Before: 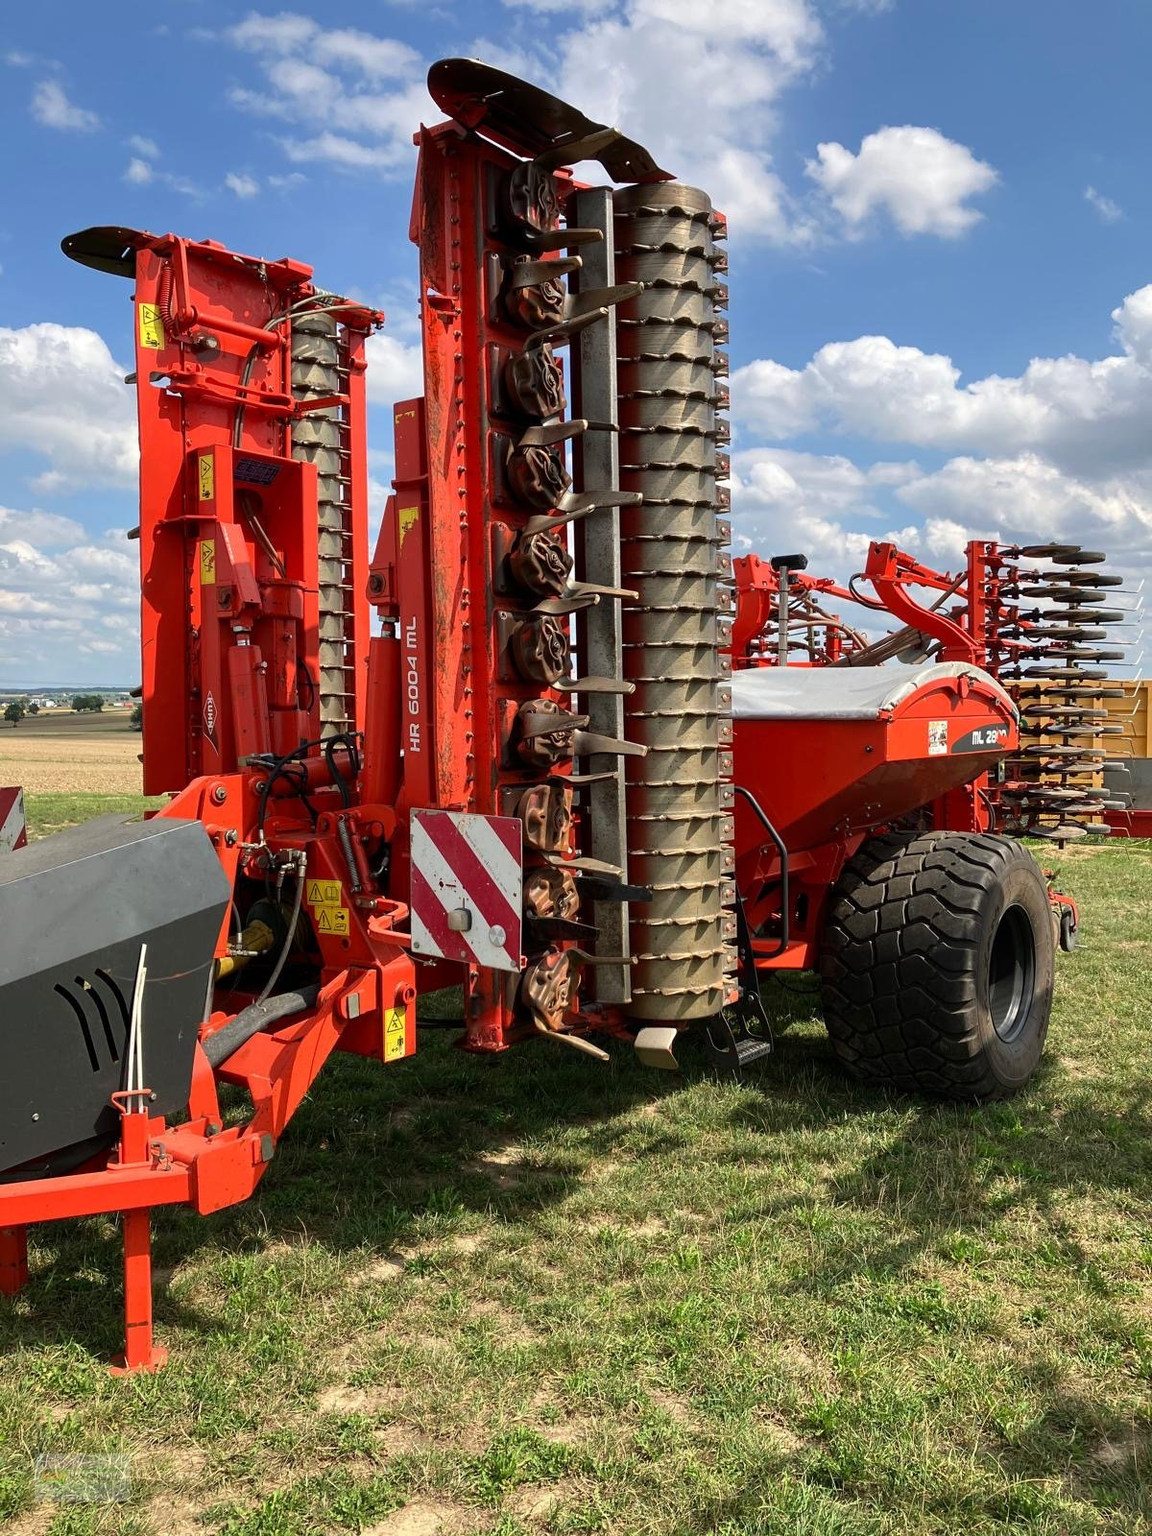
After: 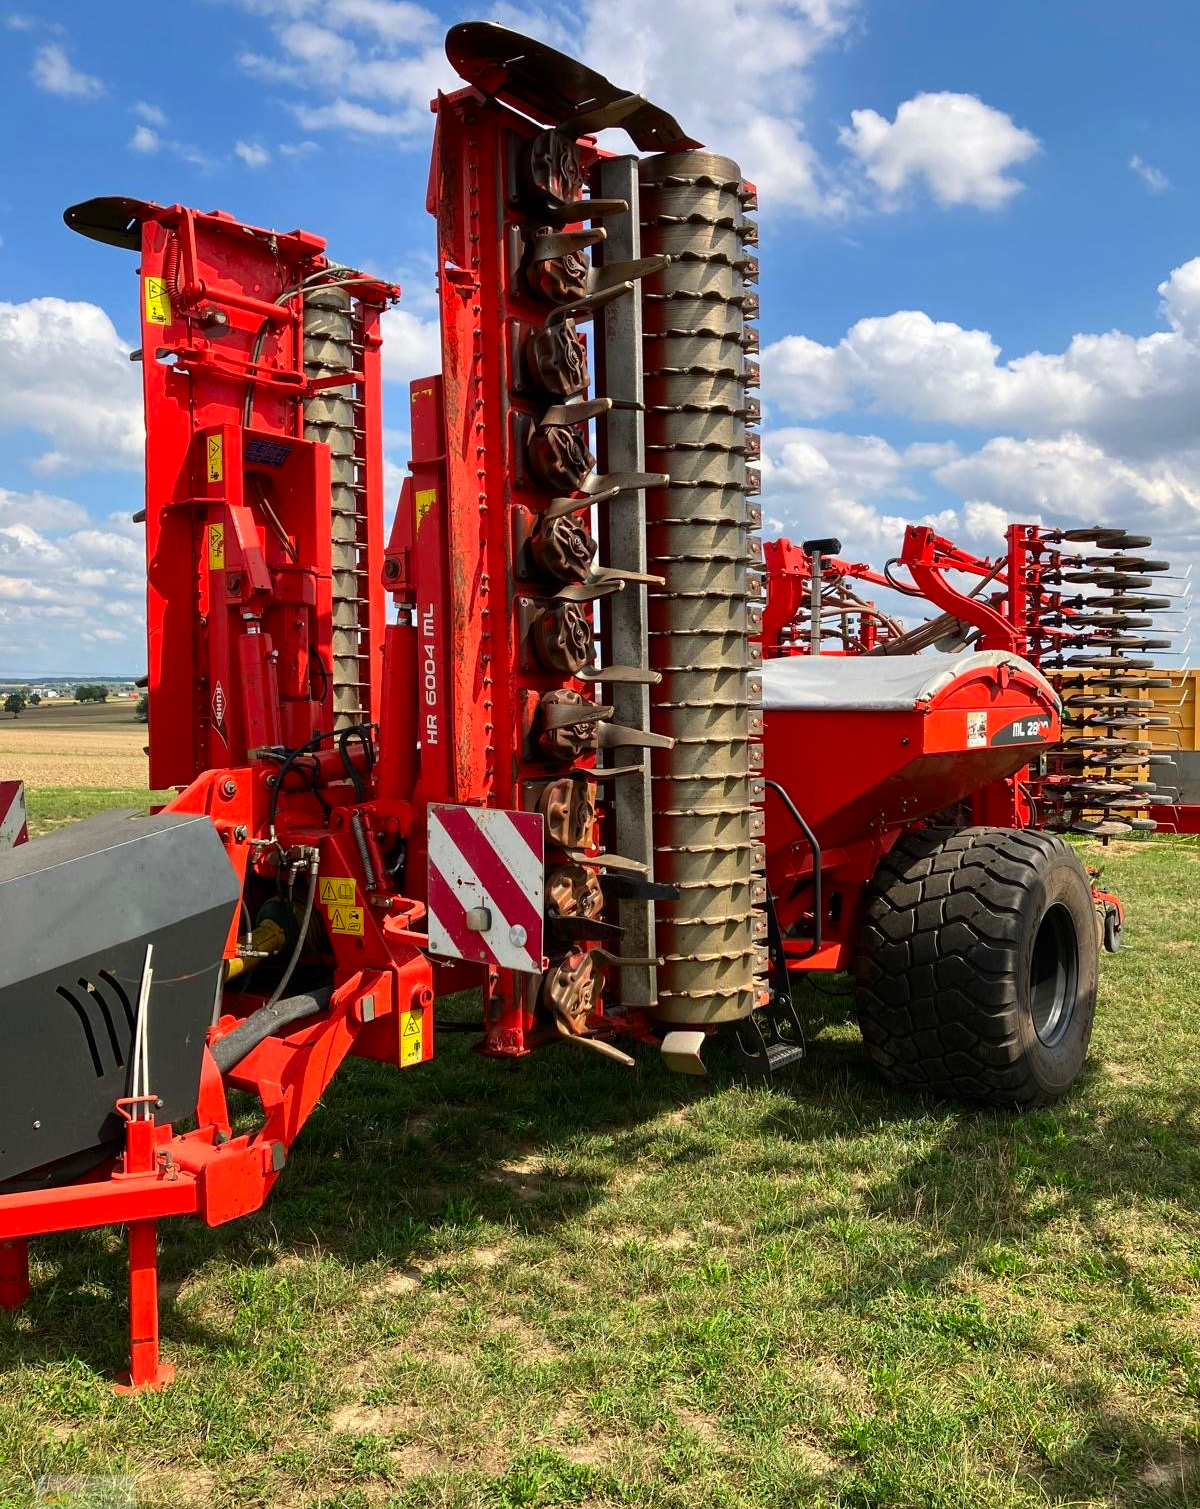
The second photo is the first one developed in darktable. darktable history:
crop and rotate: top 2.559%, bottom 3.07%
contrast brightness saturation: contrast 0.075, saturation 0.202
